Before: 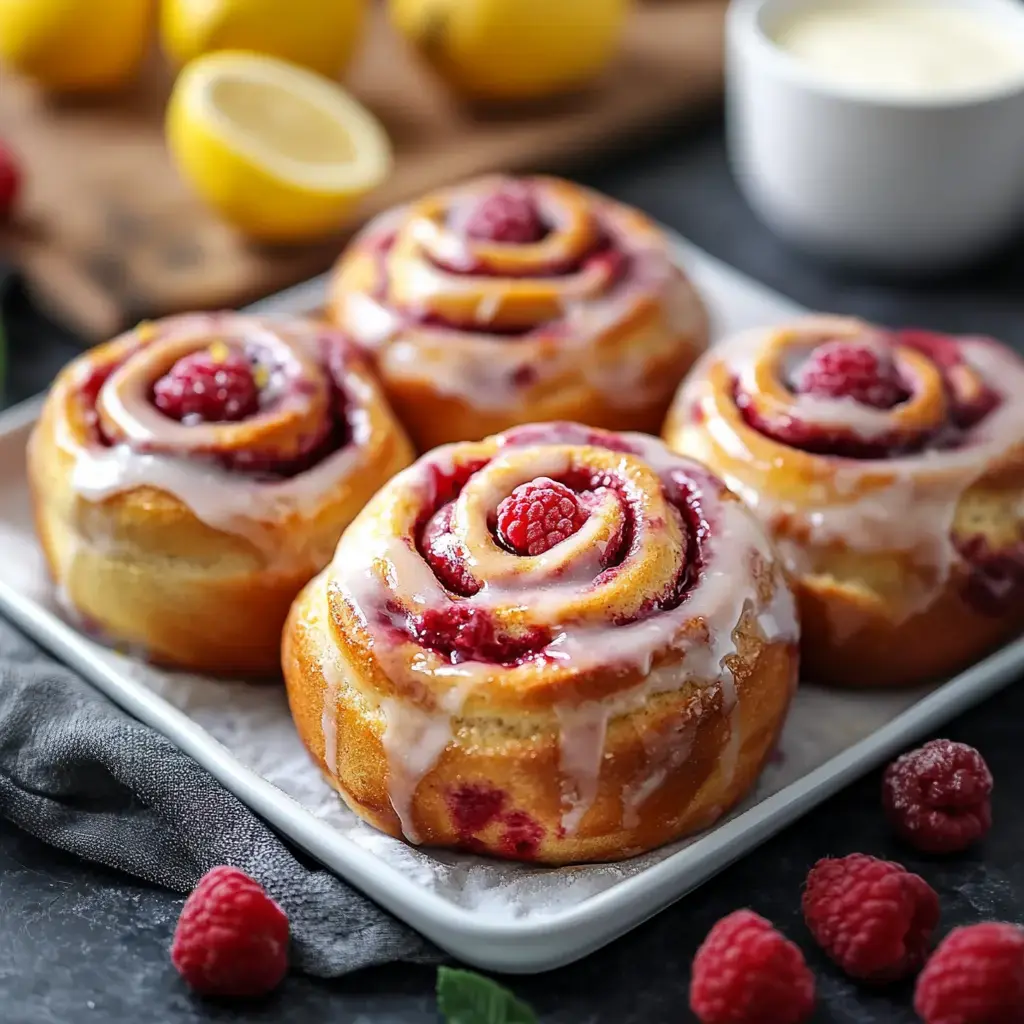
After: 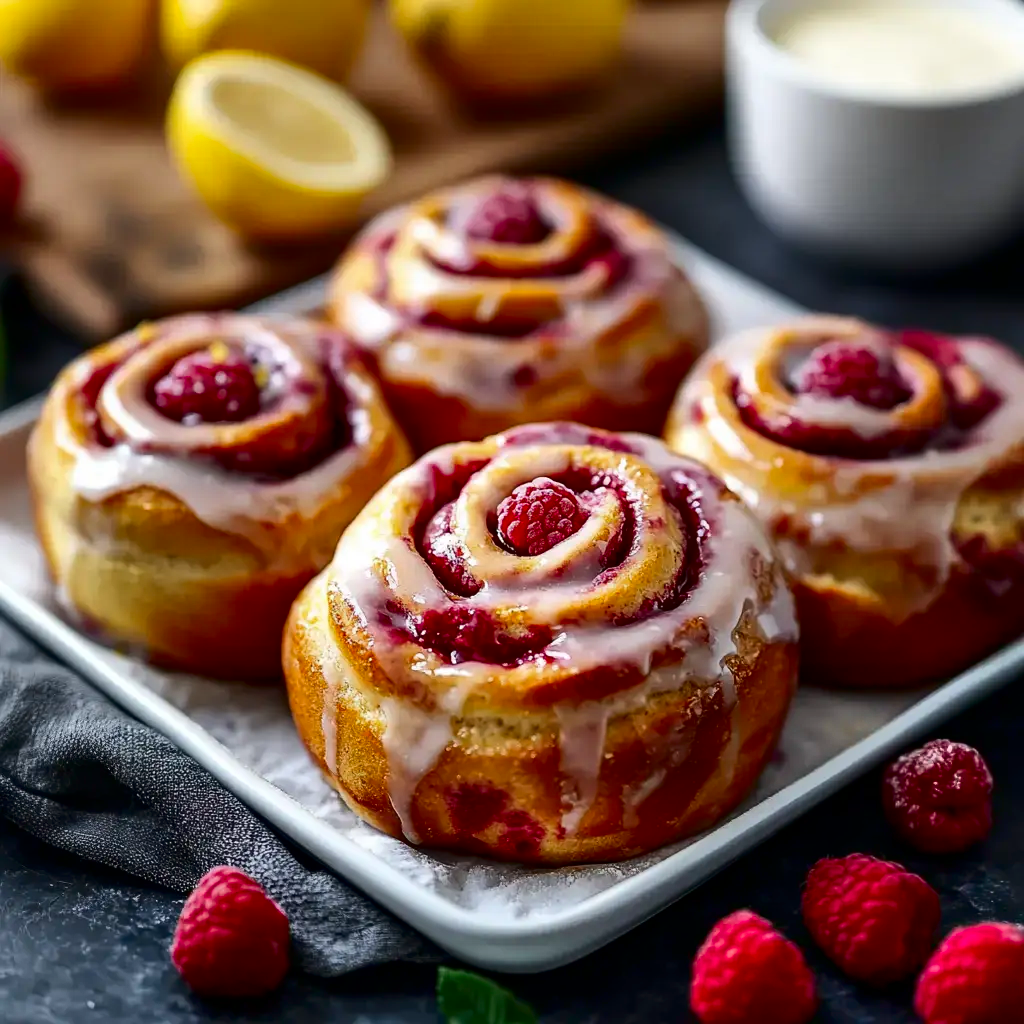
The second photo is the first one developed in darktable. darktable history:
contrast brightness saturation: contrast 0.13, brightness -0.24, saturation 0.14
shadows and highlights: highlights 70.7, soften with gaussian
